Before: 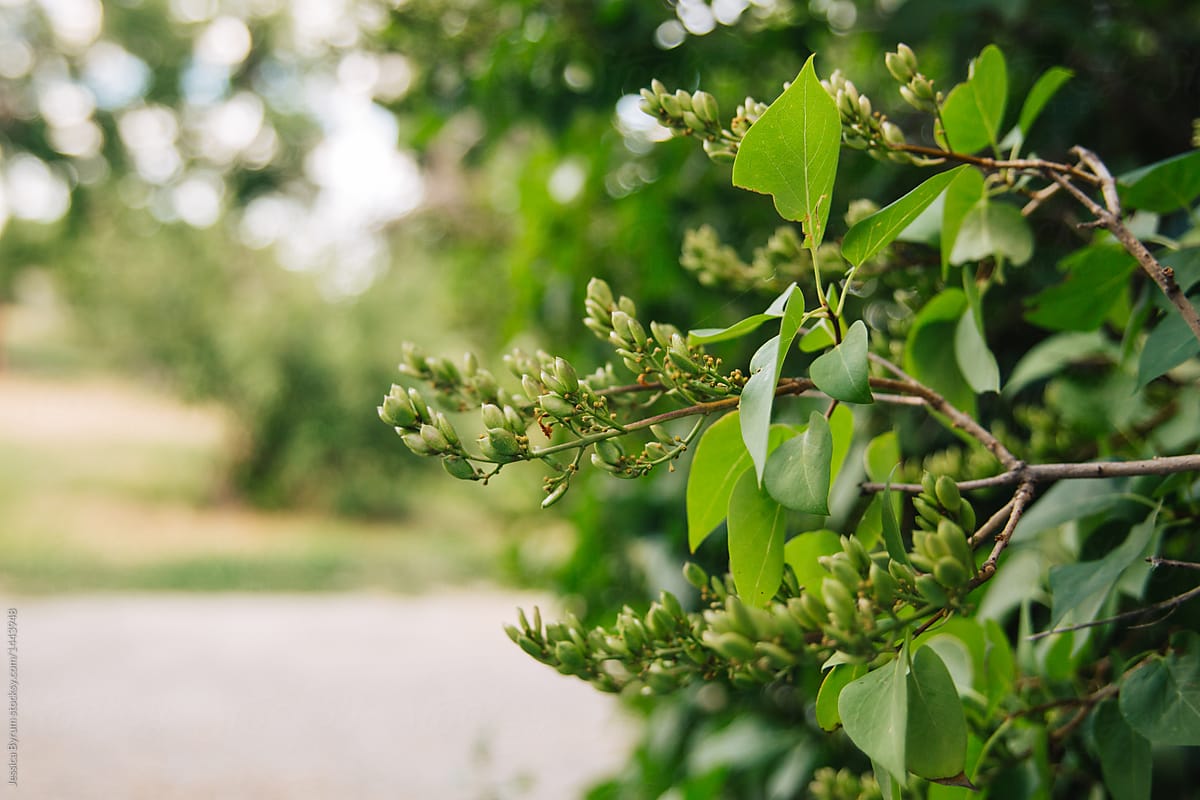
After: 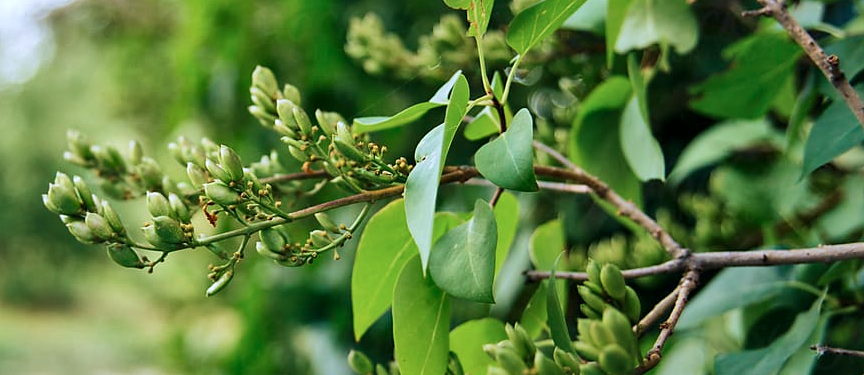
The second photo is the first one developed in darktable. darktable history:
crop and rotate: left 27.931%, top 26.7%, bottom 26.321%
color calibration: x 0.37, y 0.382, temperature 4304.6 K
shadows and highlights: soften with gaussian
exposure: compensate highlight preservation false
velvia: on, module defaults
tone equalizer: edges refinement/feathering 500, mask exposure compensation -1.57 EV, preserve details no
local contrast: mode bilateral grid, contrast 19, coarseness 50, detail 149%, midtone range 0.2
